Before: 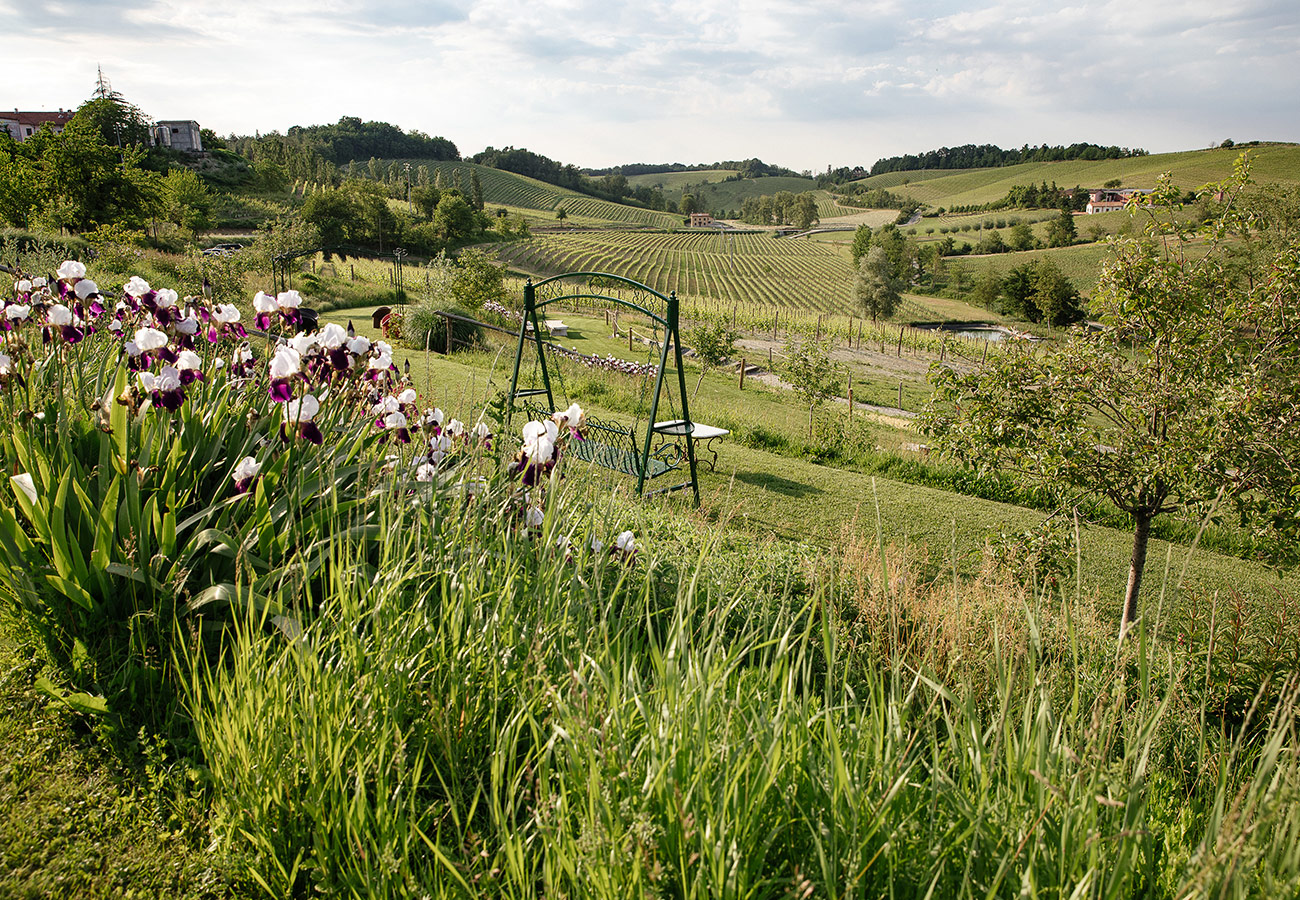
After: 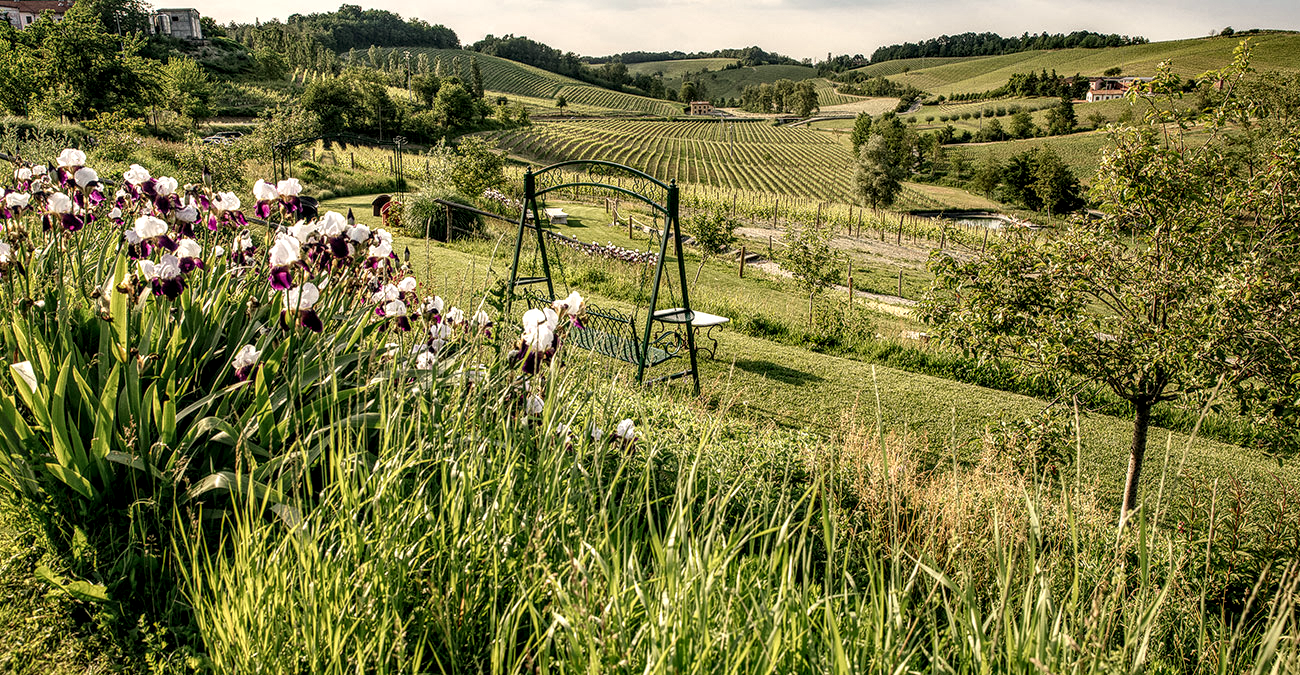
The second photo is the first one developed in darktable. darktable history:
color balance: mode lift, gamma, gain (sRGB), lift [1.04, 1, 1, 0.97], gamma [1.01, 1, 1, 0.97], gain [0.96, 1, 1, 0.97]
exposure: exposure 0.081 EV, compensate highlight preservation false
color balance rgb: shadows lift › hue 87.51°, highlights gain › chroma 1.62%, highlights gain › hue 55.1°, global offset › chroma 0.06%, global offset › hue 253.66°, linear chroma grading › global chroma 0.5%
crop and rotate: top 12.5%, bottom 12.5%
local contrast: highlights 19%, detail 186%
